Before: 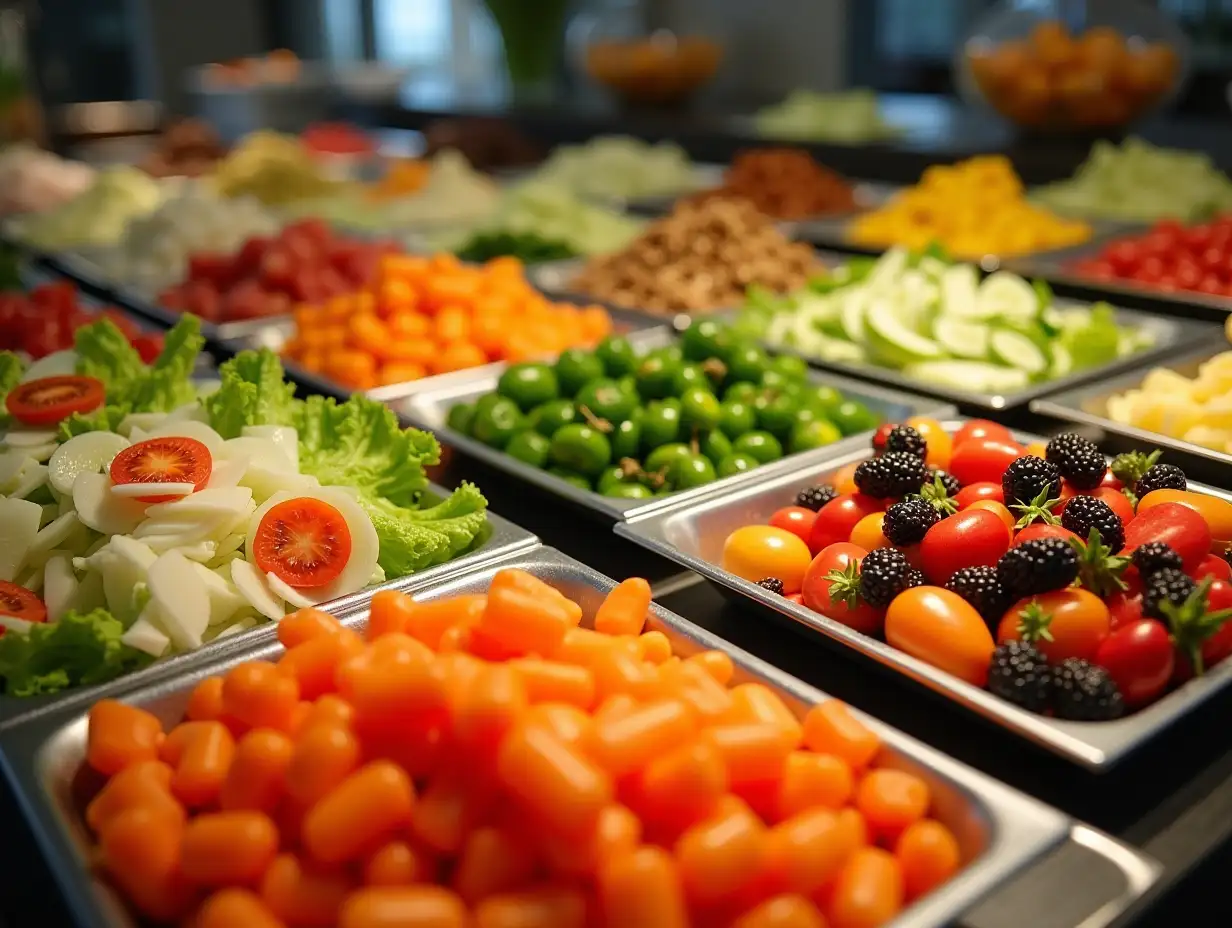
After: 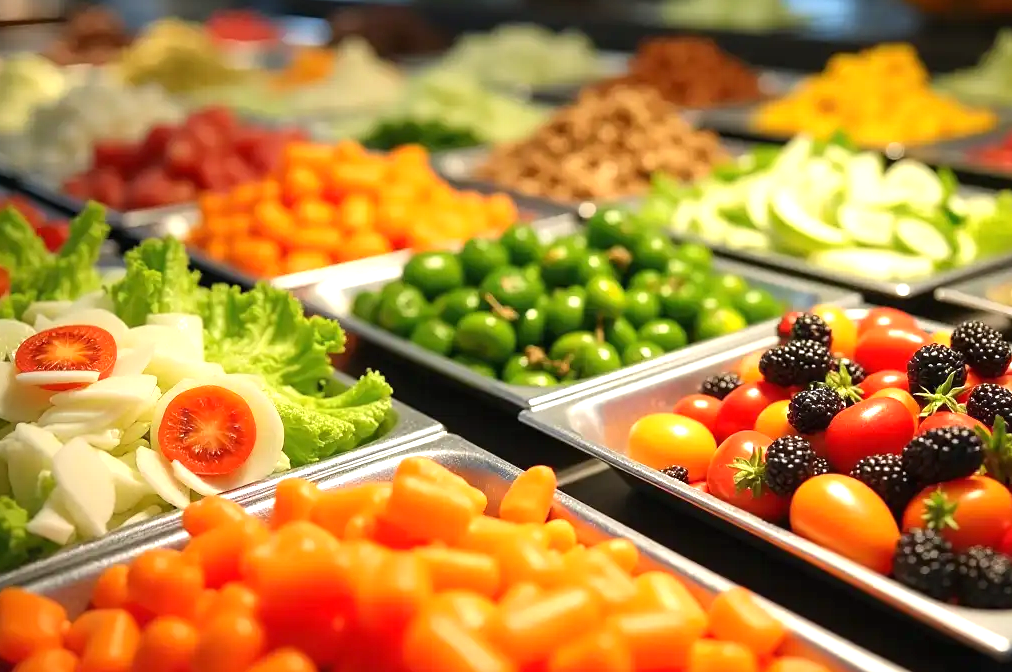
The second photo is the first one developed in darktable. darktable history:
exposure: black level correction 0, exposure 0.698 EV, compensate exposure bias true, compensate highlight preservation false
crop: left 7.763%, top 12.116%, right 10.026%, bottom 15.447%
